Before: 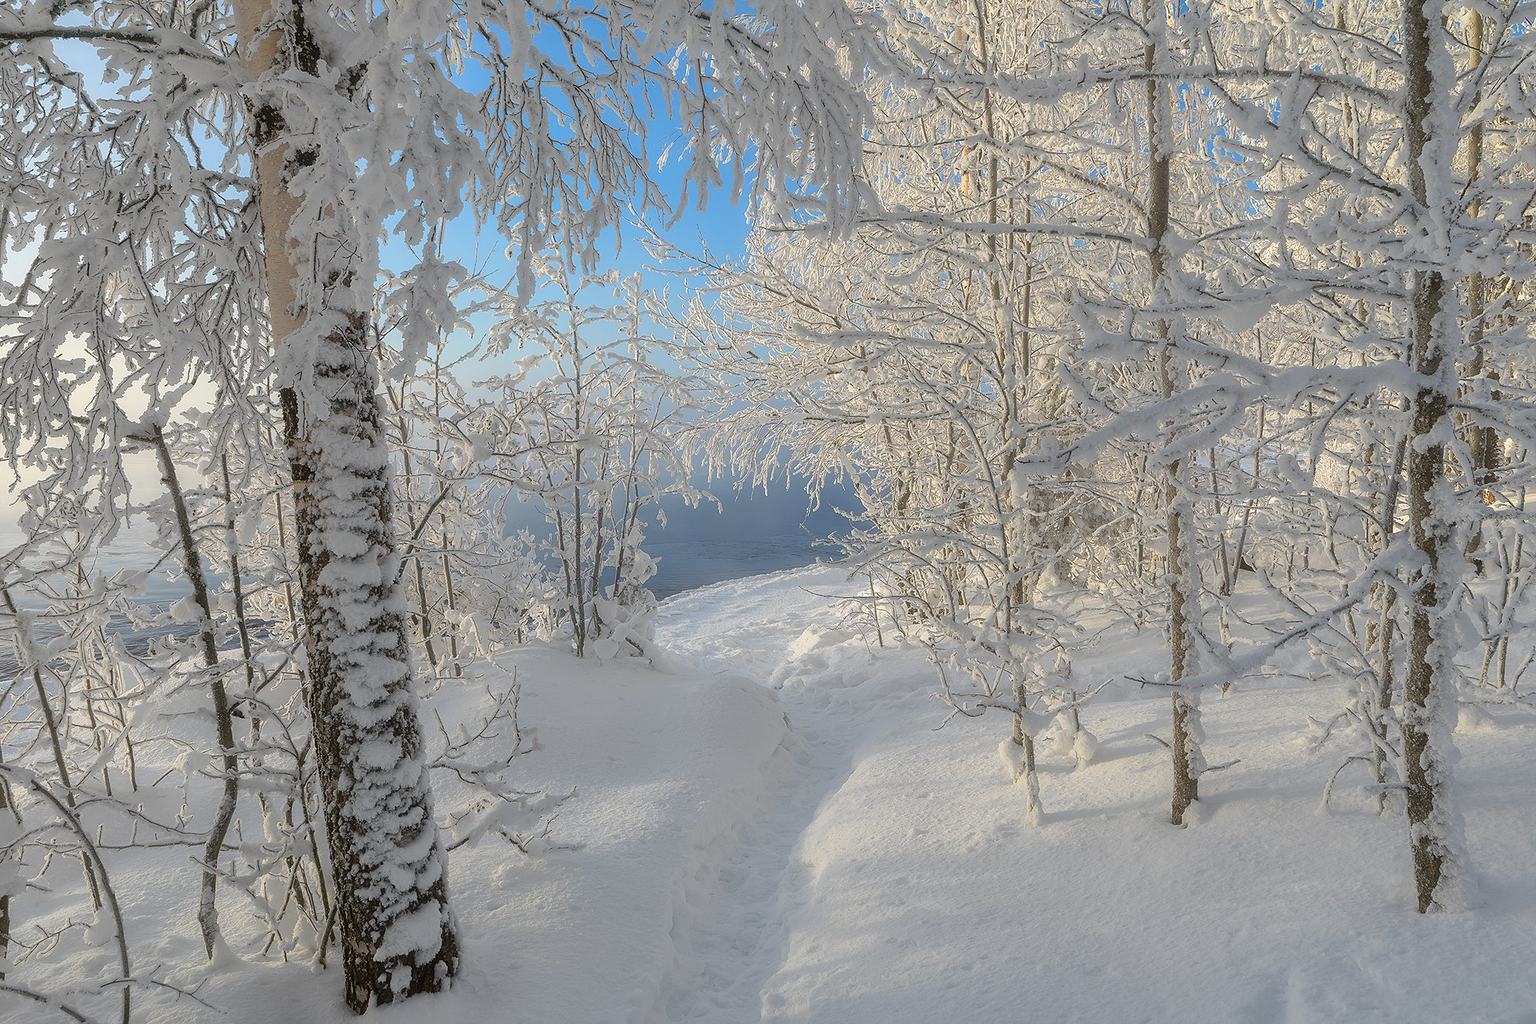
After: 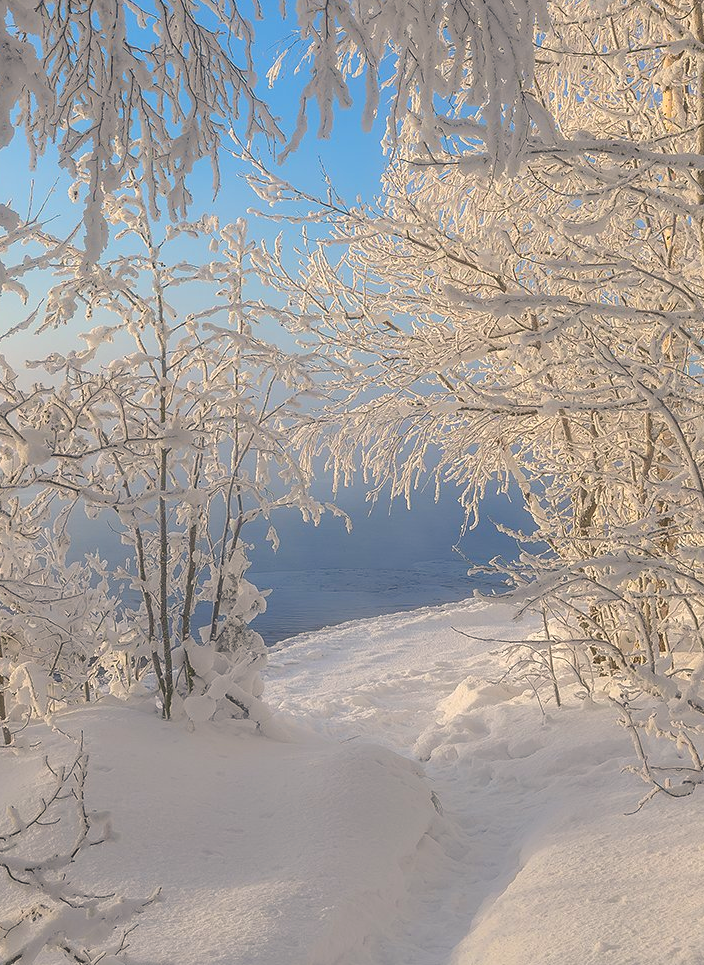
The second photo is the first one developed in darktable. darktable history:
crop and rotate: left 29.476%, top 10.214%, right 35.32%, bottom 17.333%
color balance rgb: shadows lift › chroma 2%, shadows lift › hue 247.2°, power › chroma 0.3%, power › hue 25.2°, highlights gain › chroma 3%, highlights gain › hue 60°, global offset › luminance 0.75%, perceptual saturation grading › global saturation 20%, perceptual saturation grading › highlights -20%, perceptual saturation grading › shadows 30%, global vibrance 20%
